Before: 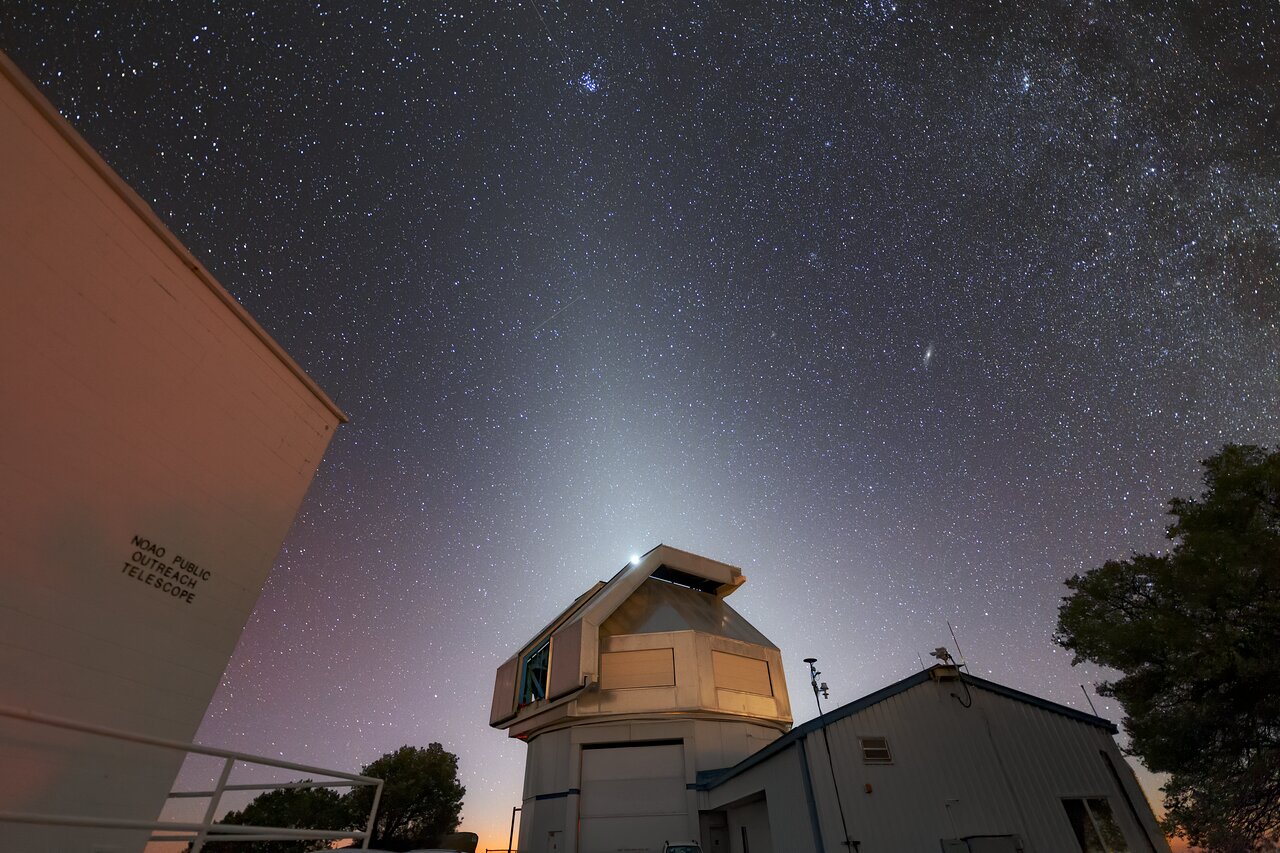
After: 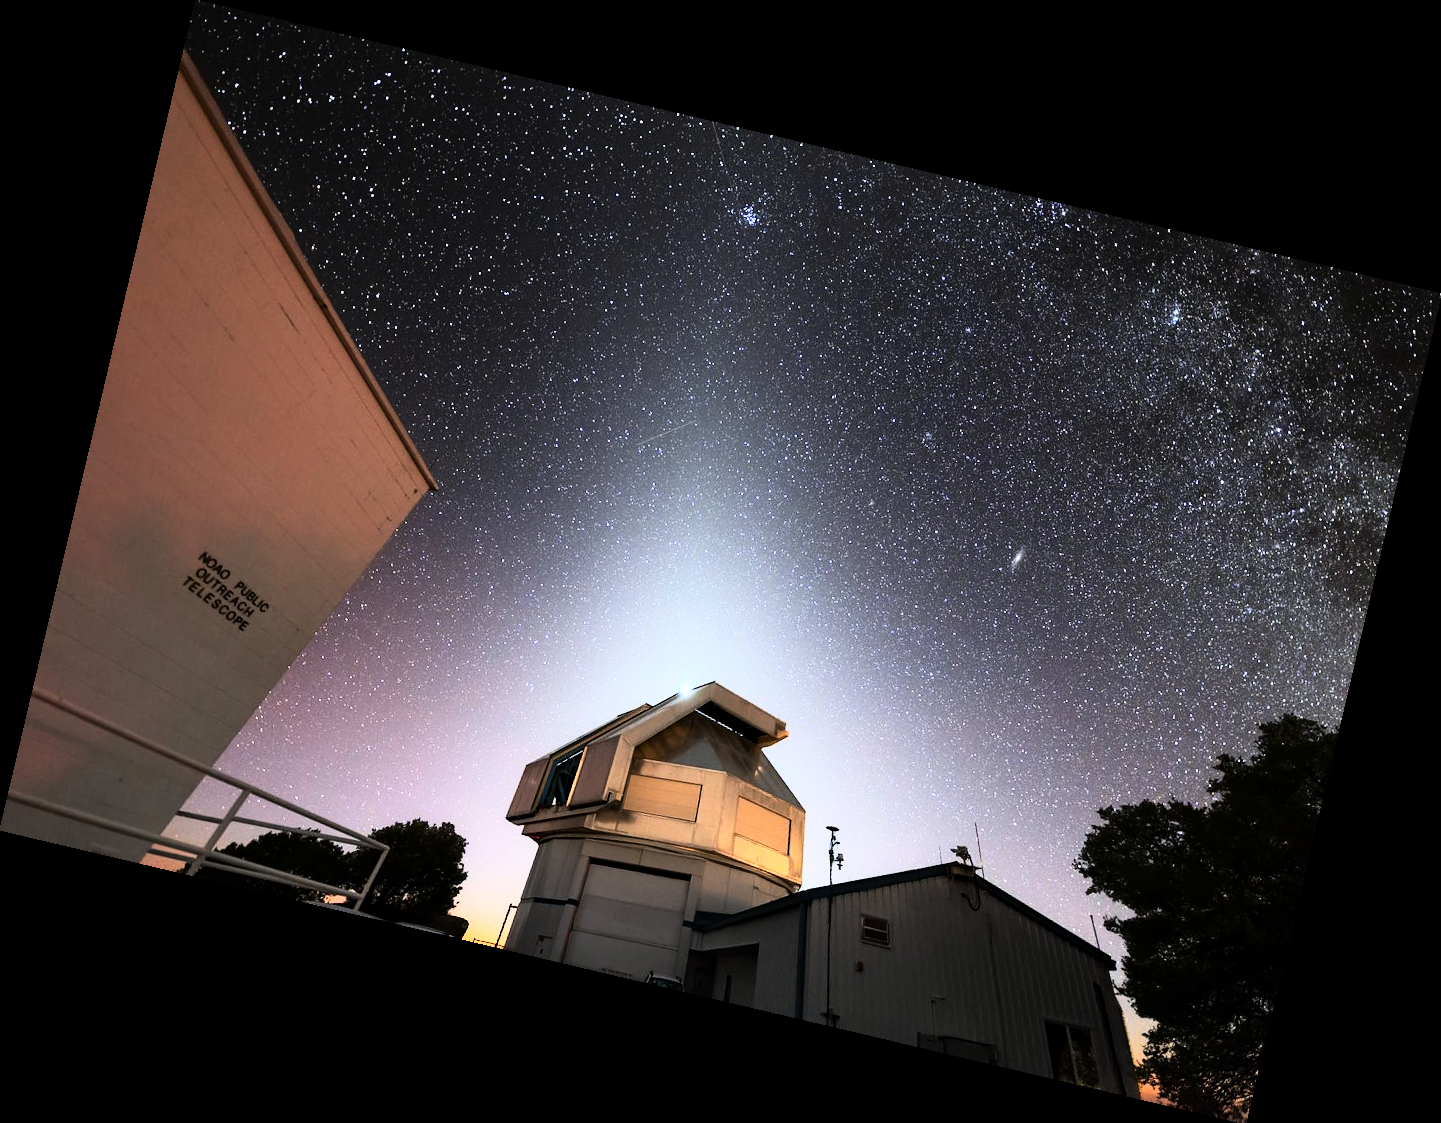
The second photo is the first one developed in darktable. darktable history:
rgb curve: curves: ch0 [(0, 0) (0.21, 0.15) (0.24, 0.21) (0.5, 0.75) (0.75, 0.96) (0.89, 0.99) (1, 1)]; ch1 [(0, 0.02) (0.21, 0.13) (0.25, 0.2) (0.5, 0.67) (0.75, 0.9) (0.89, 0.97) (1, 1)]; ch2 [(0, 0.02) (0.21, 0.13) (0.25, 0.2) (0.5, 0.67) (0.75, 0.9) (0.89, 0.97) (1, 1)], compensate middle gray true
rotate and perspective: rotation 13.27°, automatic cropping off
